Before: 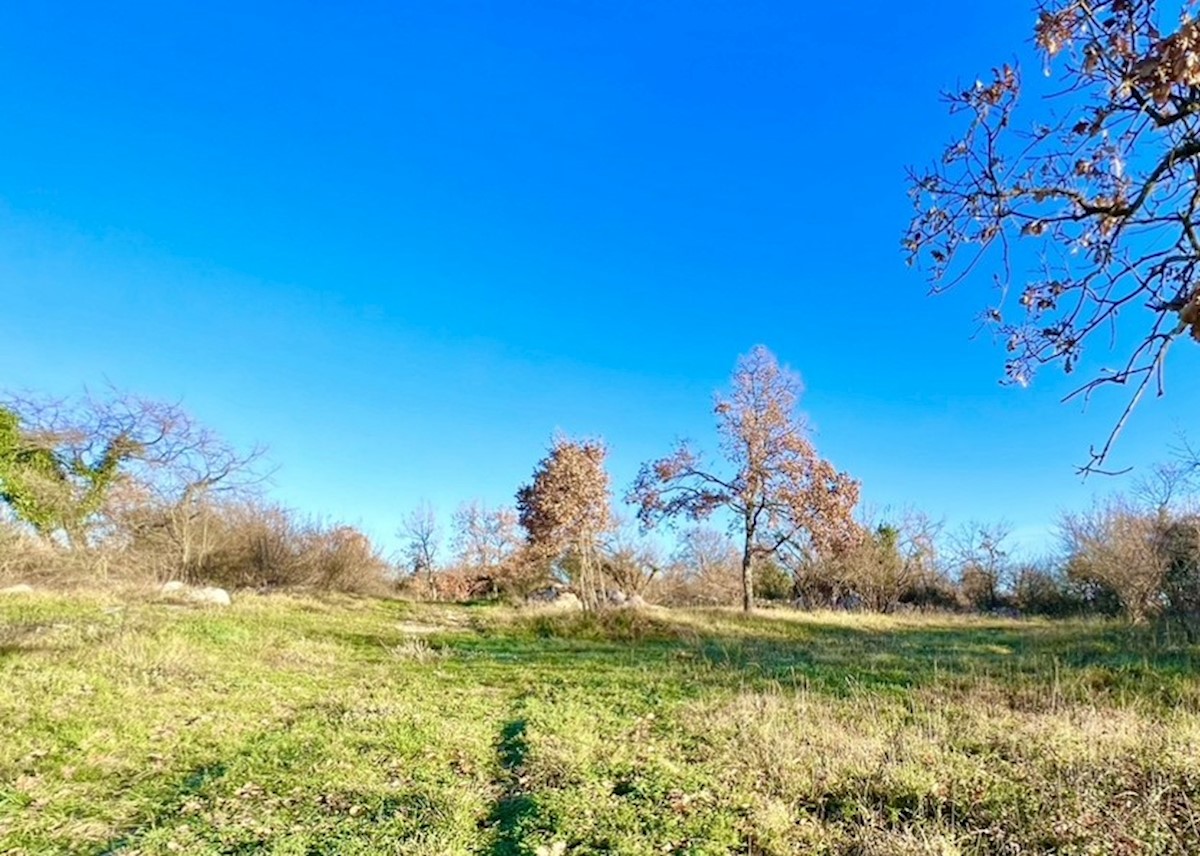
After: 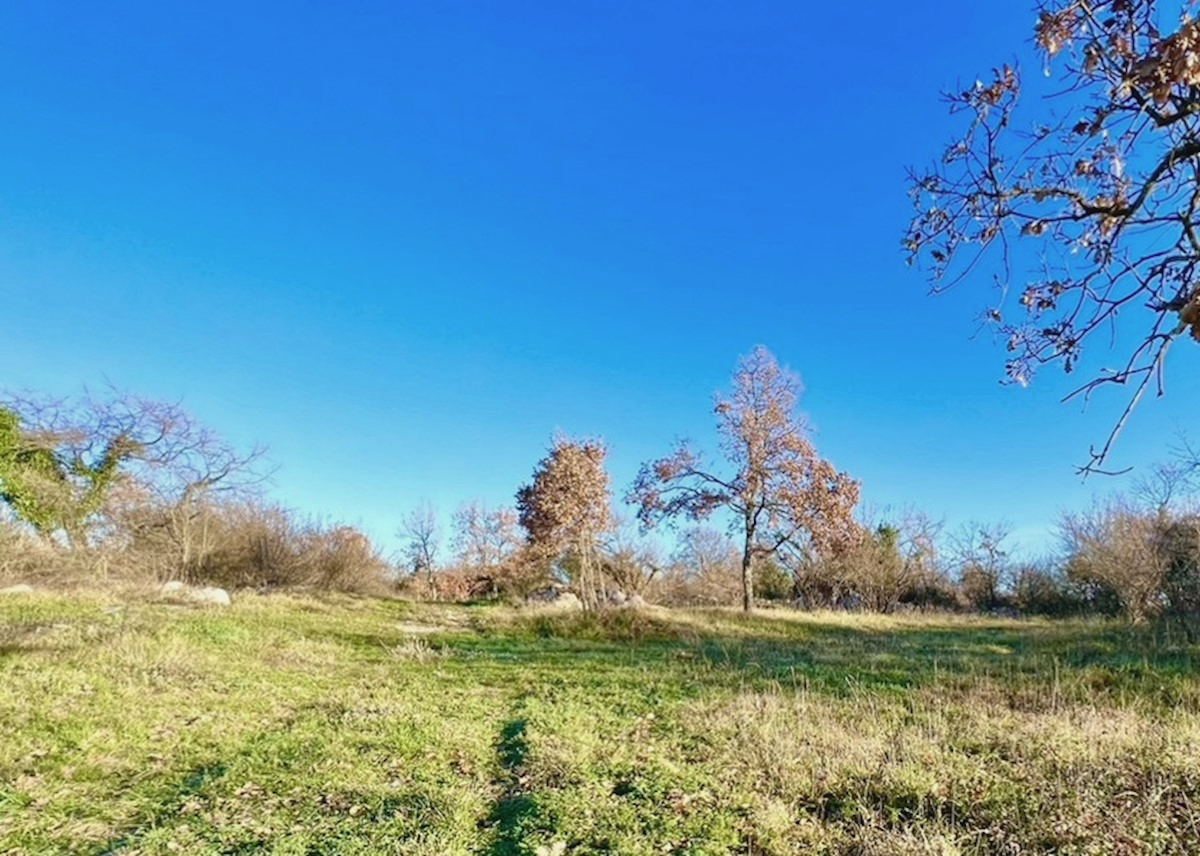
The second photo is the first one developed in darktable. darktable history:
contrast brightness saturation: contrast -0.076, brightness -0.043, saturation -0.107
